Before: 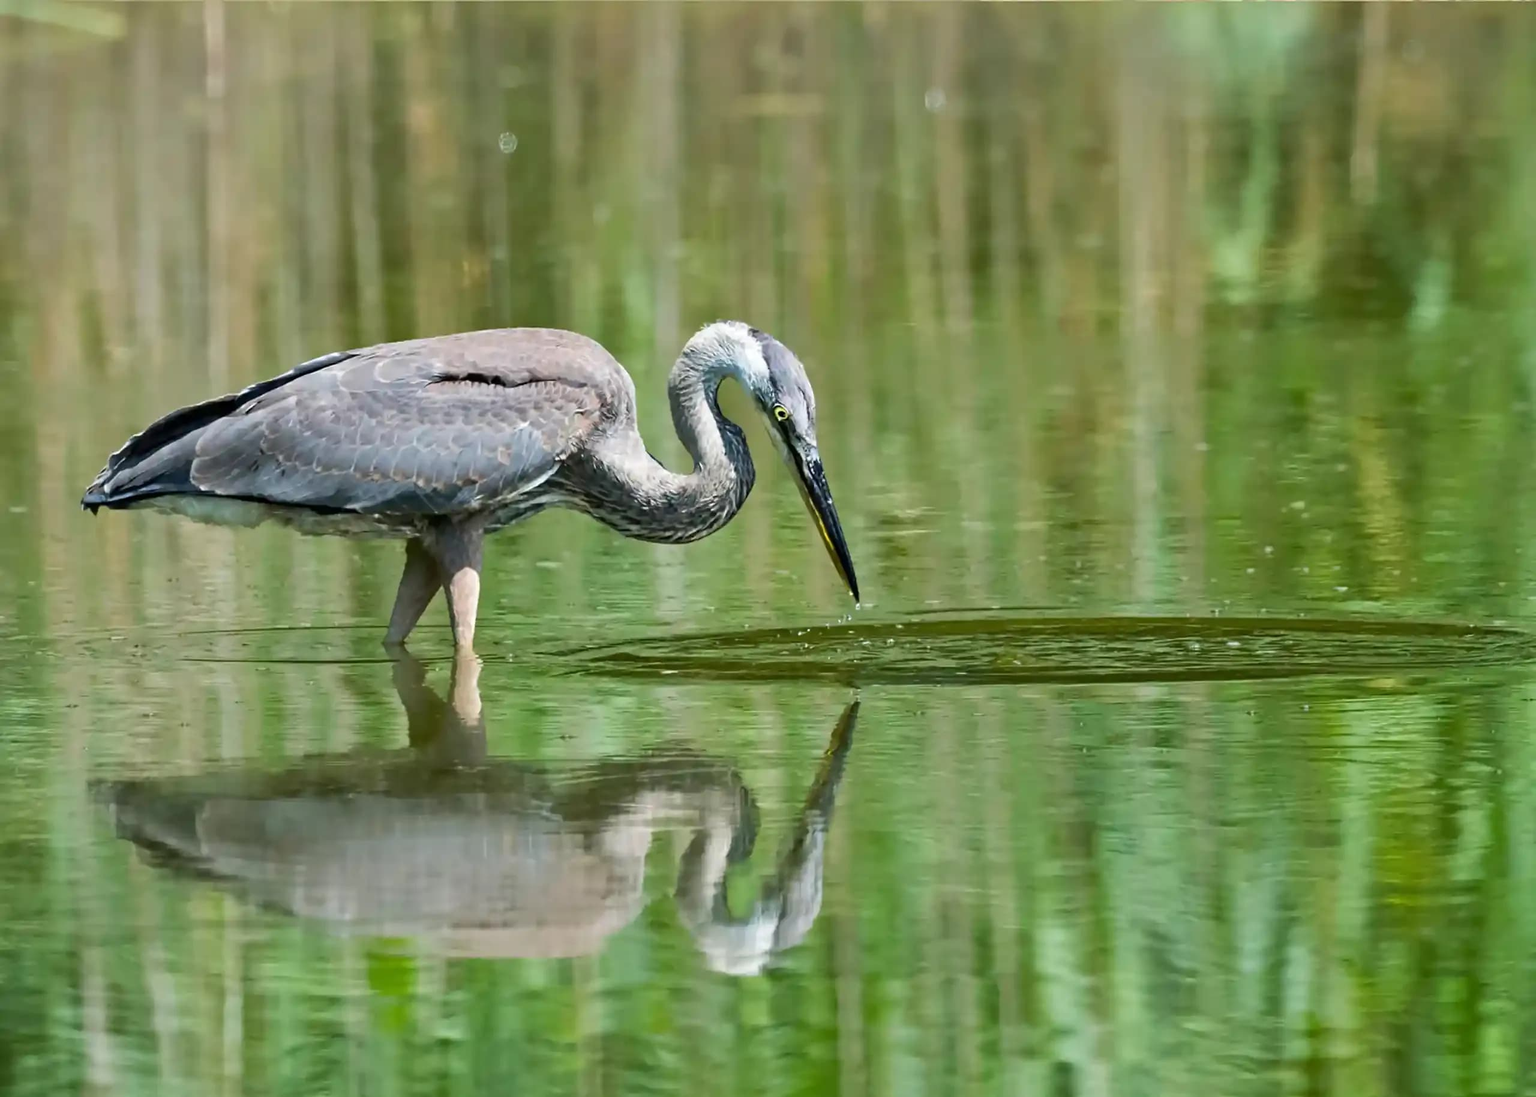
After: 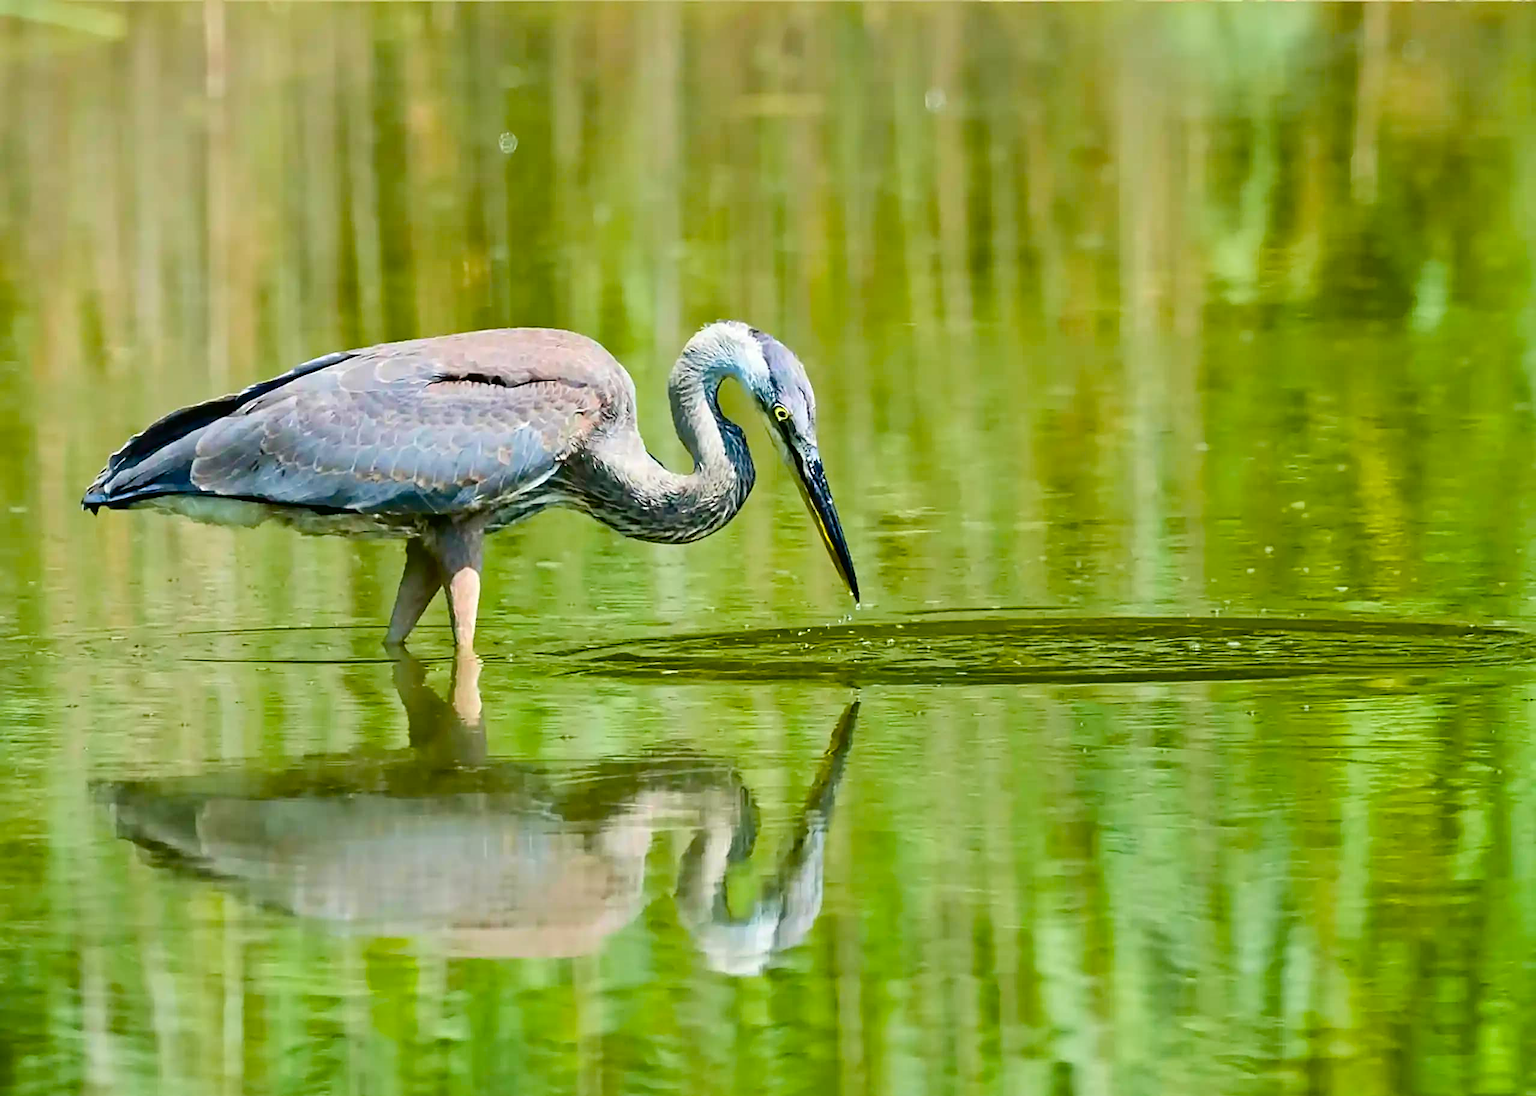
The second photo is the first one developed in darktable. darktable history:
tone curve: curves: ch0 [(0, 0.01) (0.052, 0.045) (0.136, 0.133) (0.29, 0.332) (0.453, 0.531) (0.676, 0.751) (0.89, 0.919) (1, 1)]; ch1 [(0, 0) (0.094, 0.081) (0.285, 0.299) (0.385, 0.403) (0.446, 0.443) (0.502, 0.5) (0.544, 0.552) (0.589, 0.612) (0.722, 0.728) (1, 1)]; ch2 [(0, 0) (0.257, 0.217) (0.43, 0.421) (0.498, 0.507) (0.531, 0.544) (0.56, 0.579) (0.625, 0.642) (1, 1)], color space Lab, independent channels, preserve colors none
sharpen: on, module defaults
color balance rgb: perceptual saturation grading › global saturation 20%, perceptual saturation grading › highlights -25%, perceptual saturation grading › shadows 25%, global vibrance 50%
